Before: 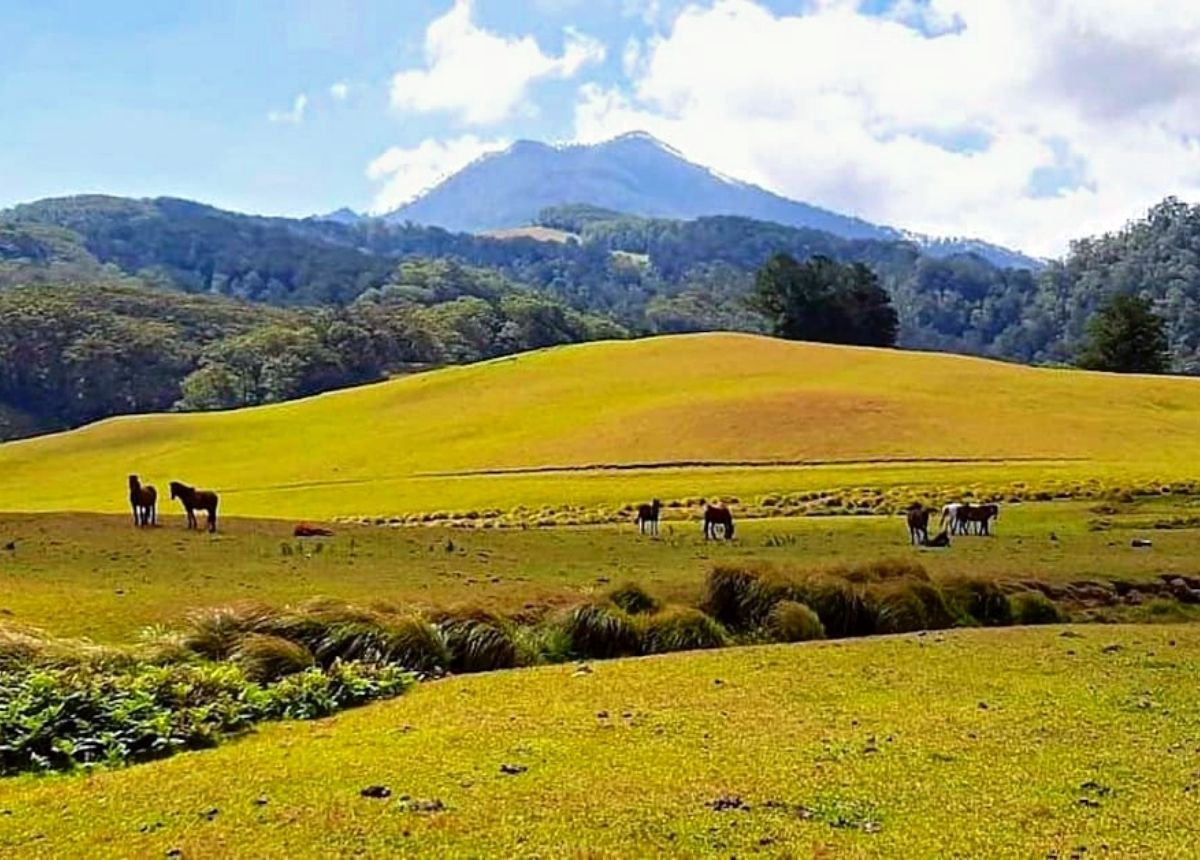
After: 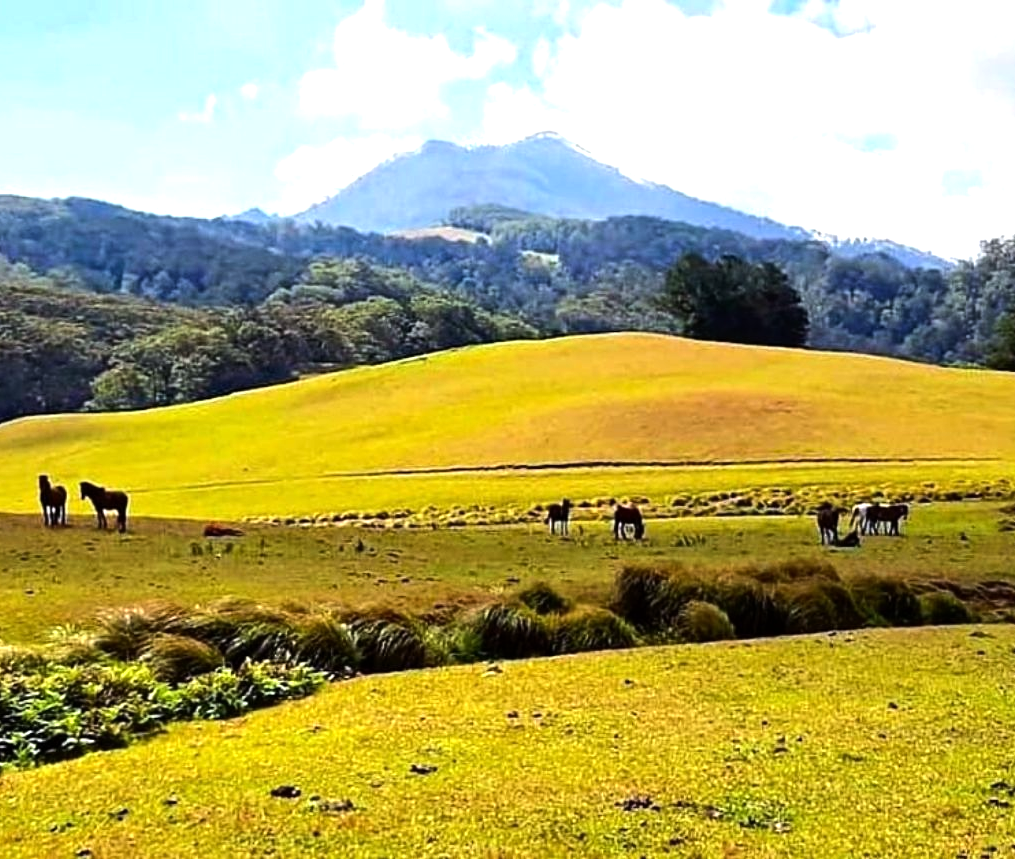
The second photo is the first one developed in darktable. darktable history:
crop: left 7.547%, right 7.79%
tone equalizer: -8 EV -0.787 EV, -7 EV -0.721 EV, -6 EV -0.562 EV, -5 EV -0.413 EV, -3 EV 0.396 EV, -2 EV 0.6 EV, -1 EV 0.7 EV, +0 EV 0.754 EV, edges refinement/feathering 500, mask exposure compensation -1.57 EV, preserve details no
